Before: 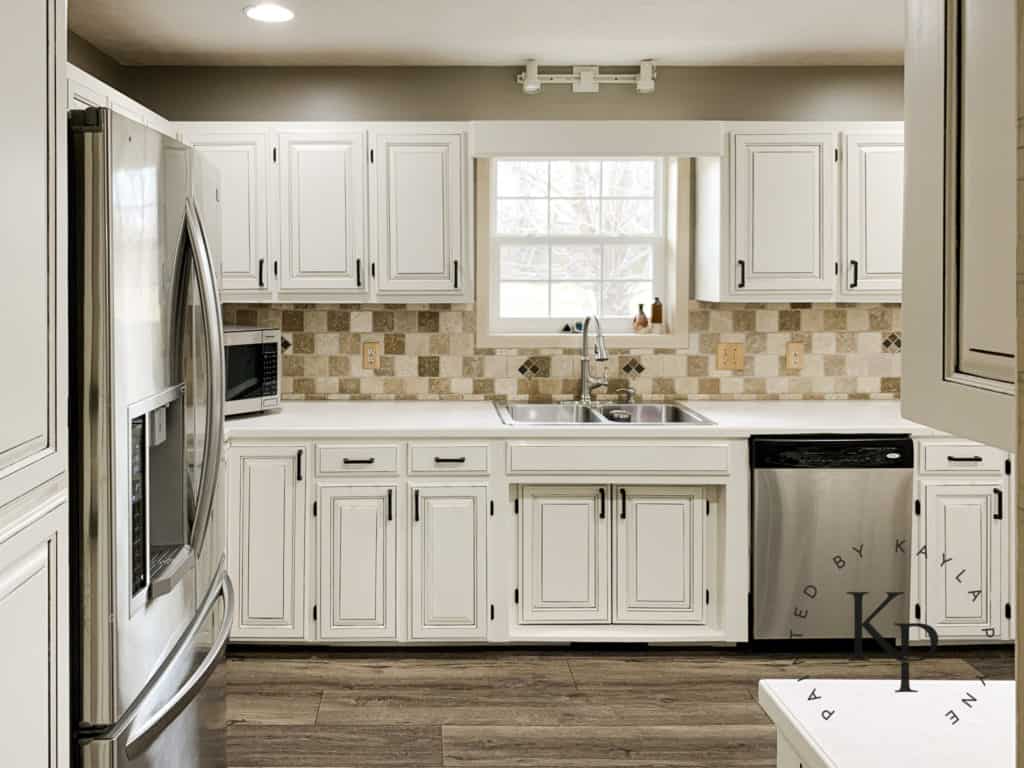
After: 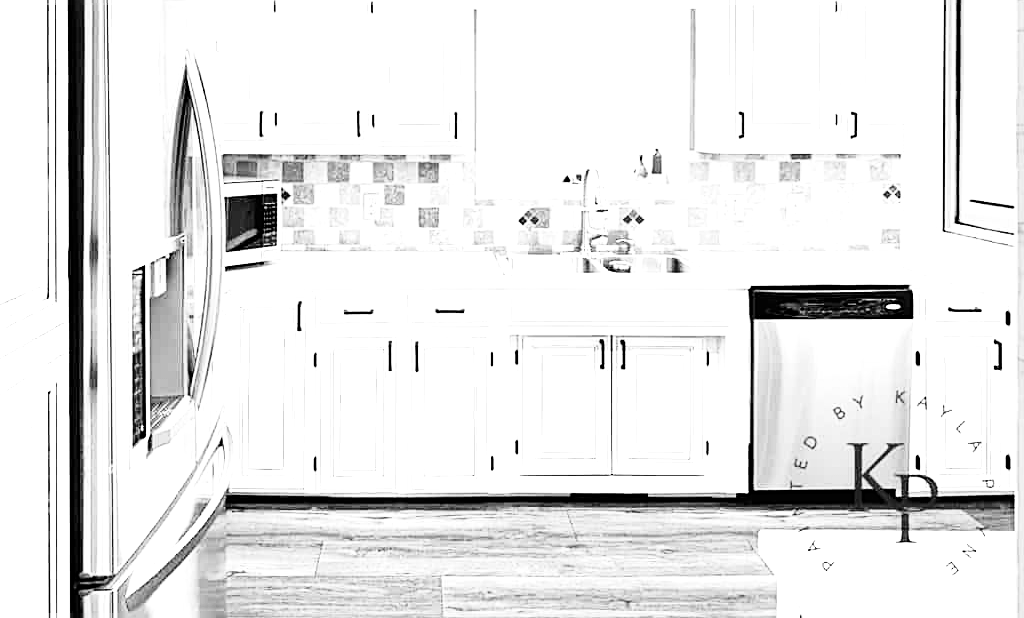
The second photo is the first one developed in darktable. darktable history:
color zones: curves: ch1 [(0, -0.394) (0.143, -0.394) (0.286, -0.394) (0.429, -0.392) (0.571, -0.391) (0.714, -0.391) (0.857, -0.391) (1, -0.394)]
exposure: black level correction 0, exposure 1.697 EV, compensate highlight preservation false
crop and rotate: top 19.458%
sharpen: on, module defaults
base curve: curves: ch0 [(0, 0) (0.028, 0.03) (0.121, 0.232) (0.46, 0.748) (0.859, 0.968) (1, 1)], preserve colors none
contrast brightness saturation: saturation 0.176
